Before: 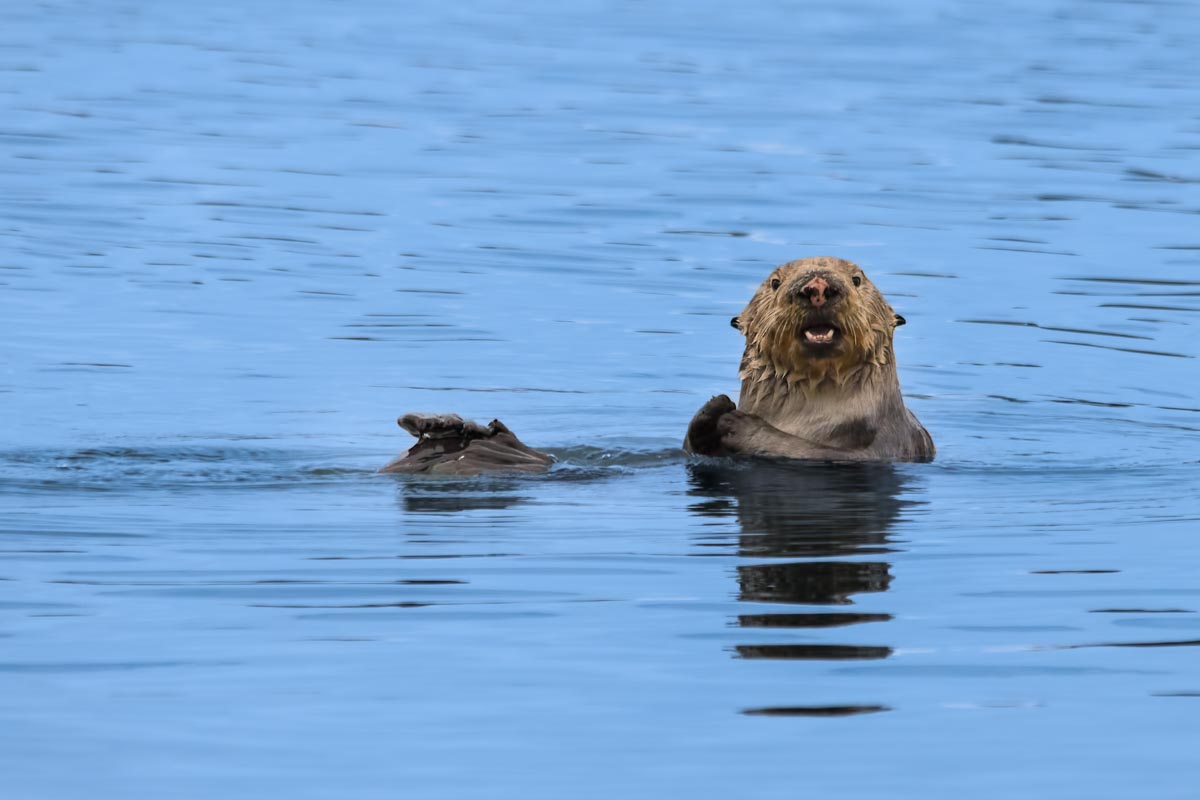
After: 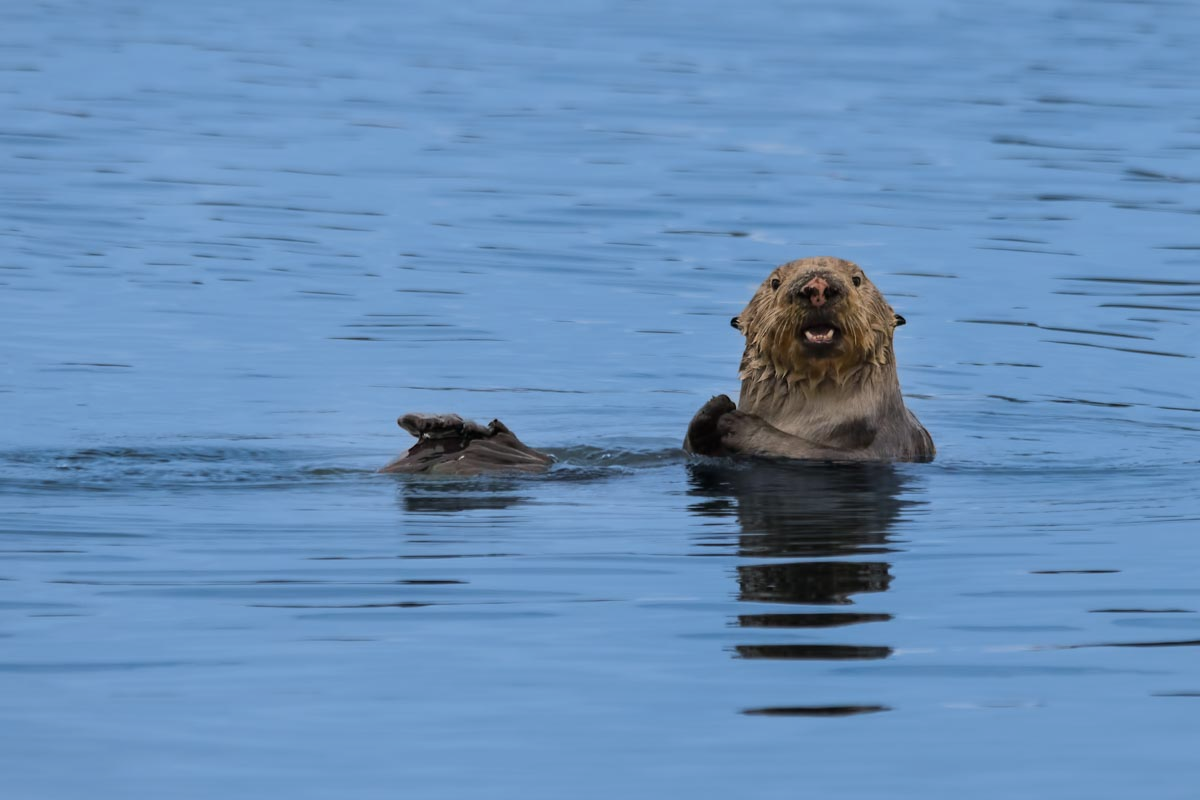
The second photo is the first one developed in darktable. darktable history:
exposure: exposure 0.527 EV, compensate exposure bias true, compensate highlight preservation false
